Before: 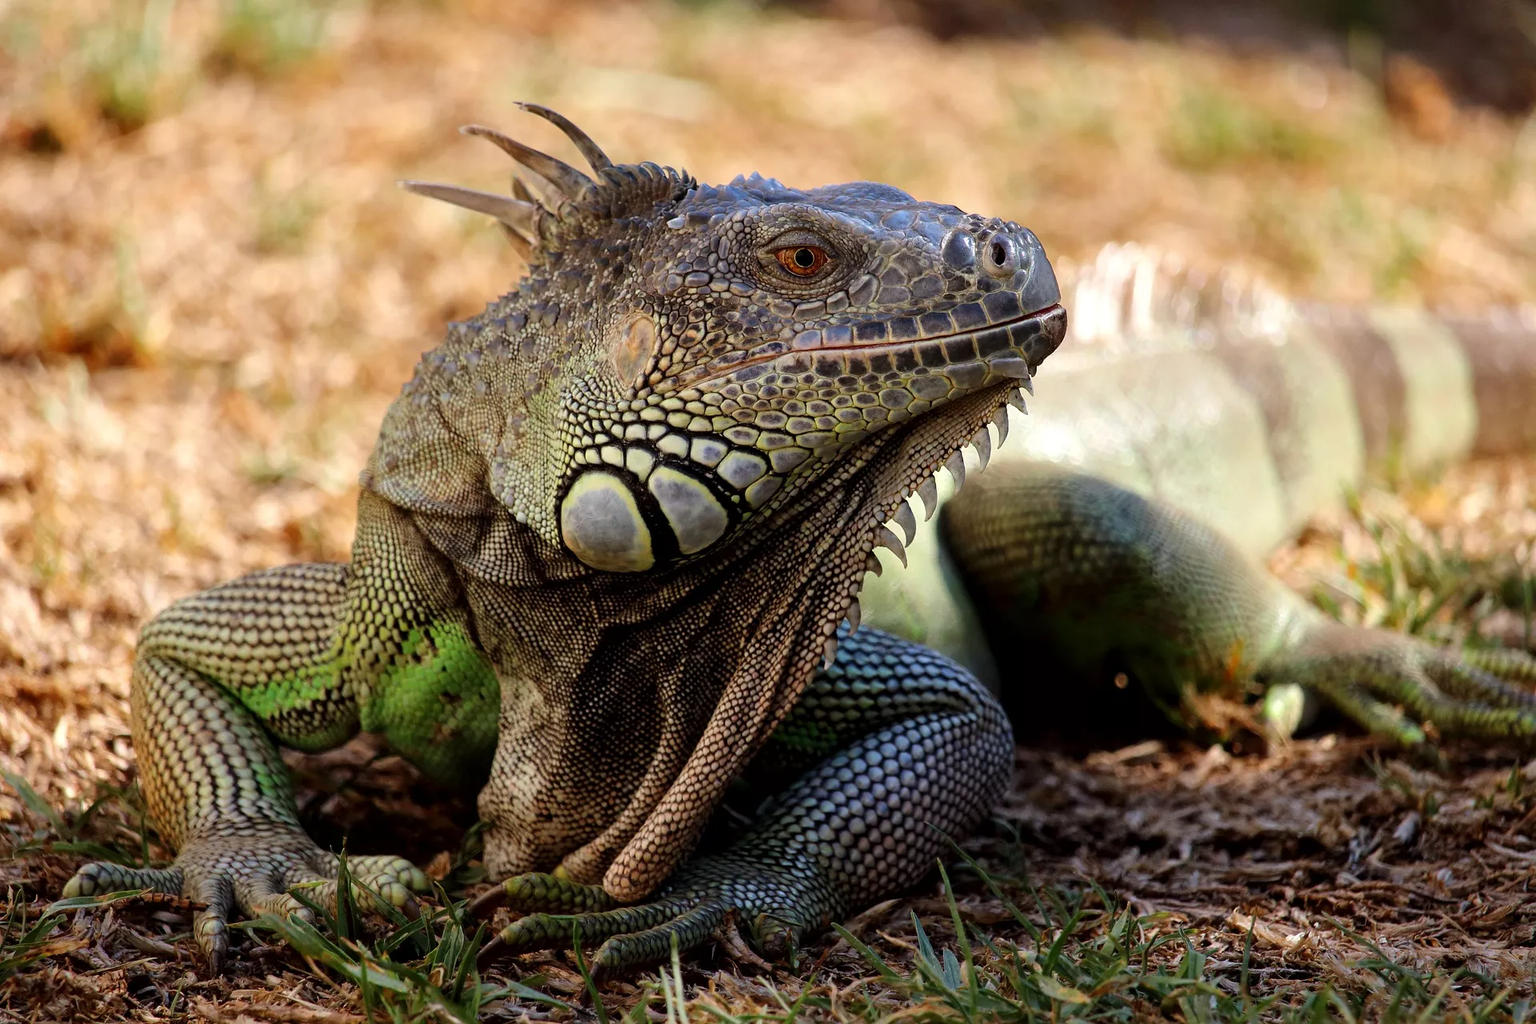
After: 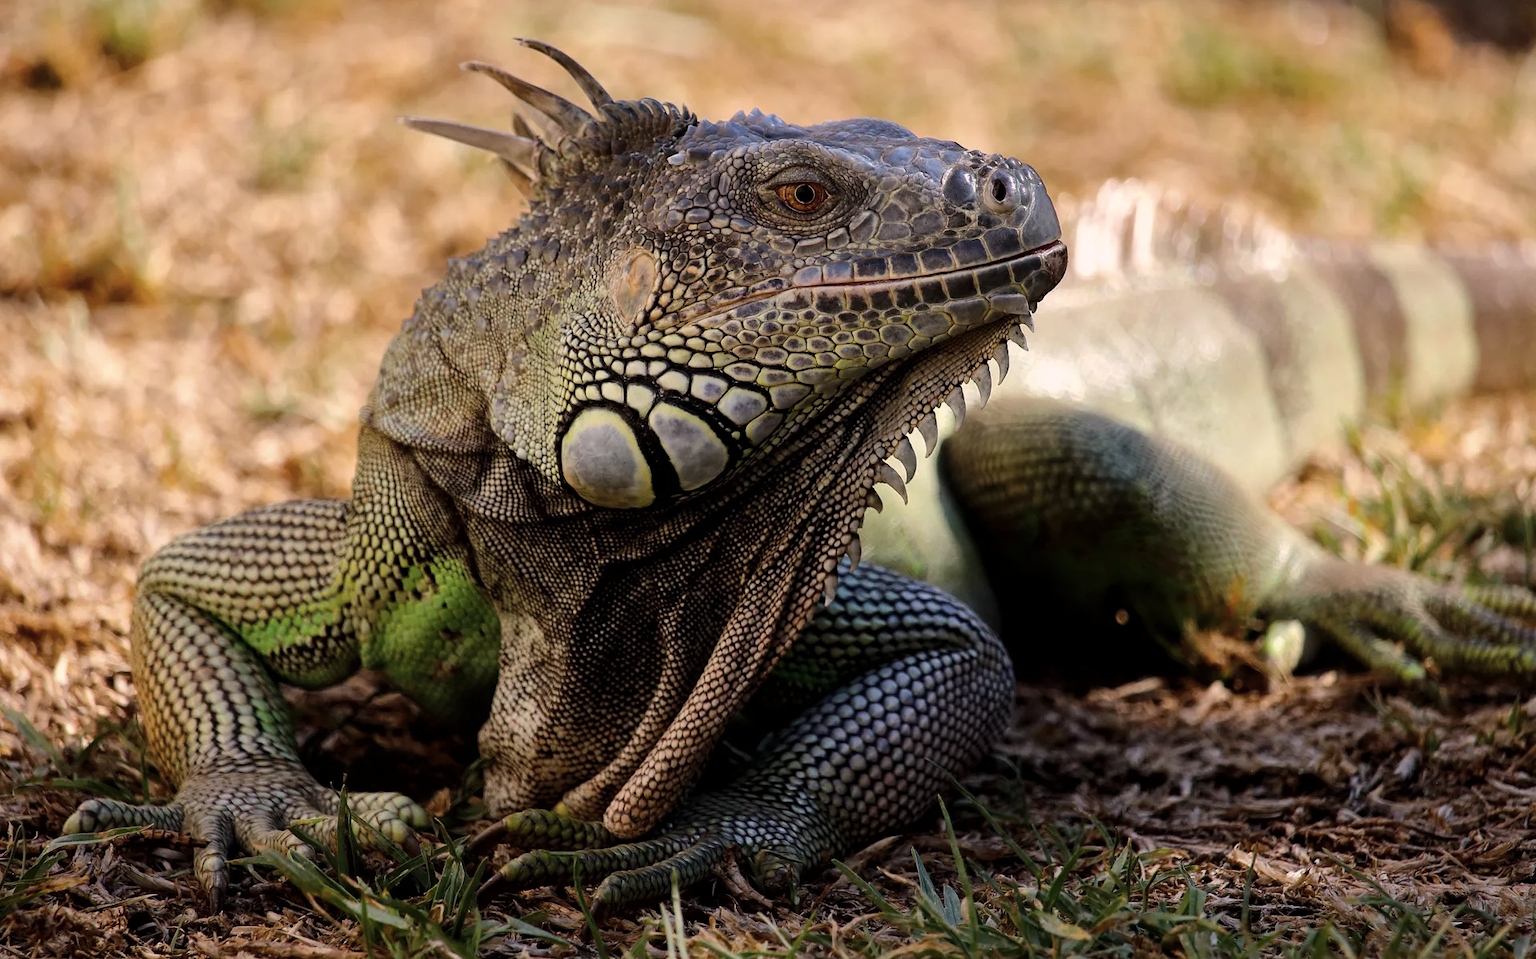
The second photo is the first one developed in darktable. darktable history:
color correction: highlights a* 5.57, highlights b* 5.19, saturation 0.669
shadows and highlights: shadows -20.53, white point adjustment -1.92, highlights -34.9
crop and rotate: top 6.268%
color balance rgb: shadows lift › luminance -19.757%, highlights gain › chroma 0.288%, highlights gain › hue 331.49°, perceptual saturation grading › global saturation 25.295%
